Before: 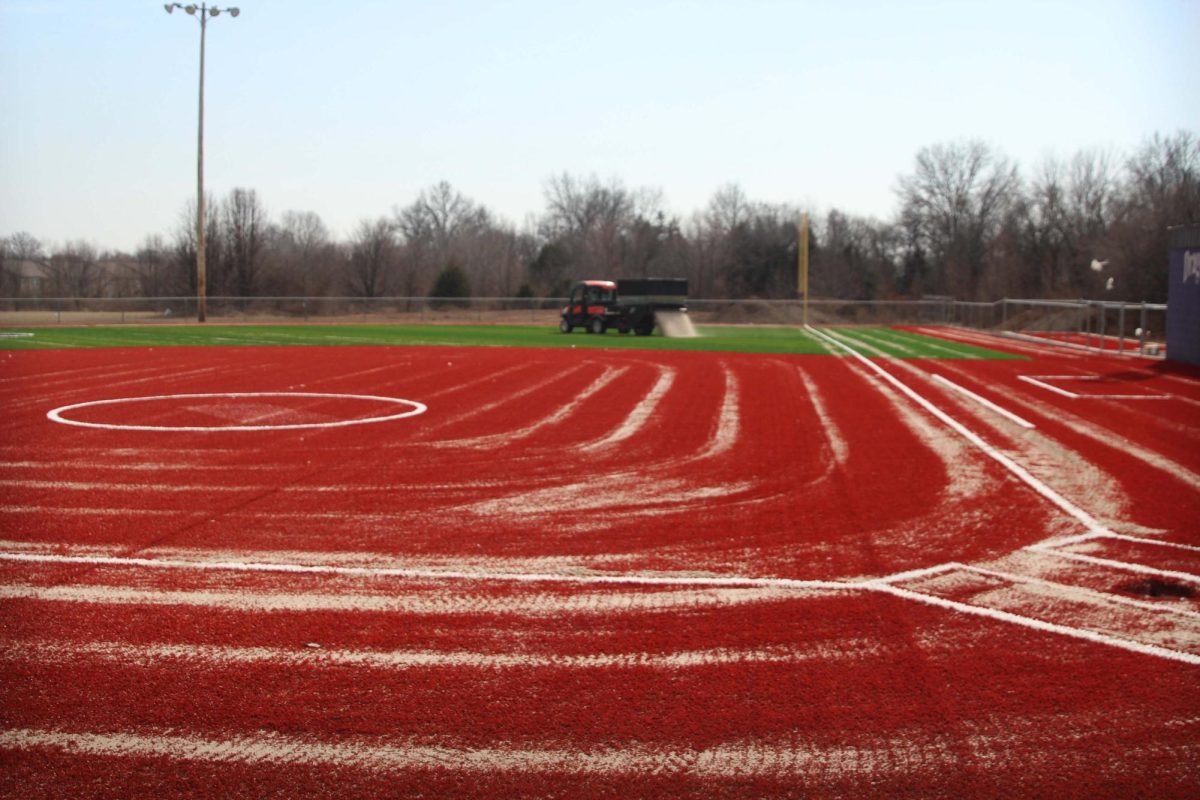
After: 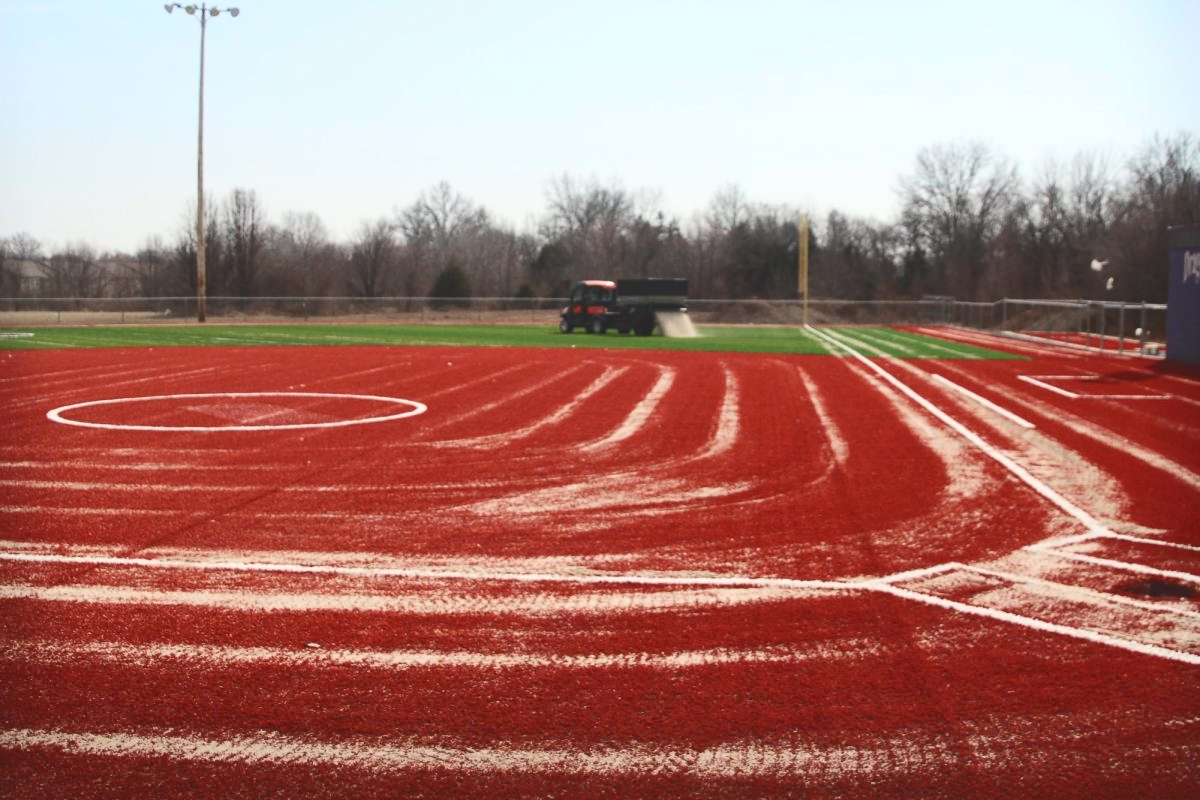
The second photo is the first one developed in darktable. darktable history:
tone curve: curves: ch0 [(0, 0) (0.003, 0.117) (0.011, 0.125) (0.025, 0.133) (0.044, 0.144) (0.069, 0.152) (0.1, 0.167) (0.136, 0.186) (0.177, 0.21) (0.224, 0.244) (0.277, 0.295) (0.335, 0.357) (0.399, 0.445) (0.468, 0.531) (0.543, 0.629) (0.623, 0.716) (0.709, 0.803) (0.801, 0.876) (0.898, 0.939) (1, 1)], color space Lab, independent channels, preserve colors none
